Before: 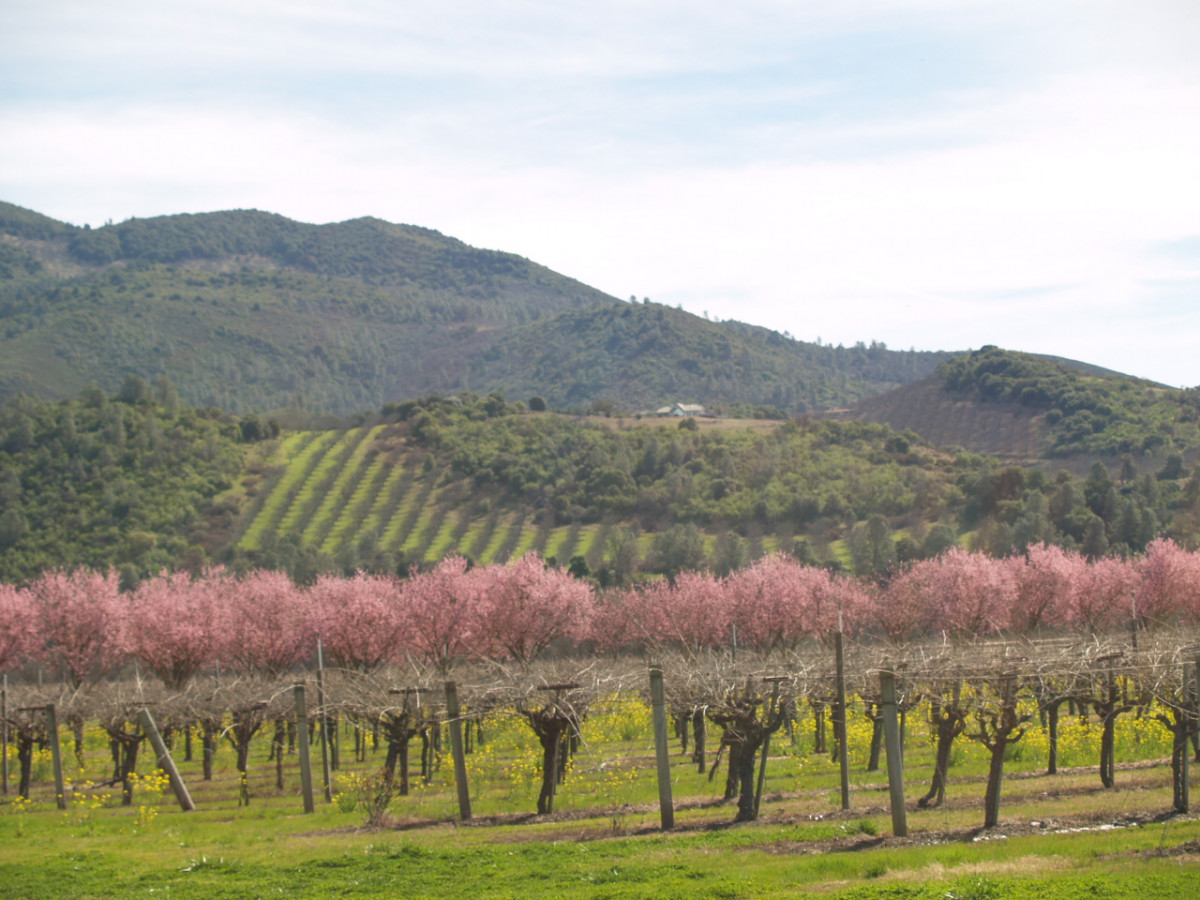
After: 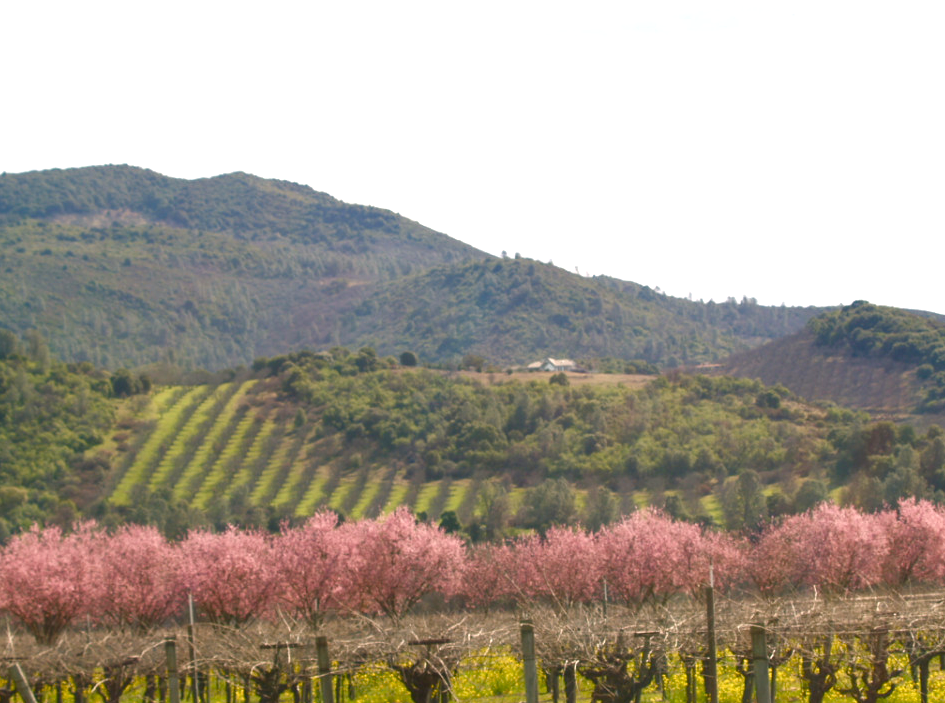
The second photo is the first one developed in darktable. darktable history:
crop and rotate: left 10.77%, top 5.1%, right 10.41%, bottom 16.76%
color balance rgb: shadows lift › chroma 1%, shadows lift › hue 217.2°, power › hue 310.8°, highlights gain › chroma 2%, highlights gain › hue 44.4°, global offset › luminance 0.25%, global offset › hue 171.6°, perceptual saturation grading › global saturation 14.09%, perceptual saturation grading › highlights -30%, perceptual saturation grading › shadows 50.67%, global vibrance 25%, contrast 20%
